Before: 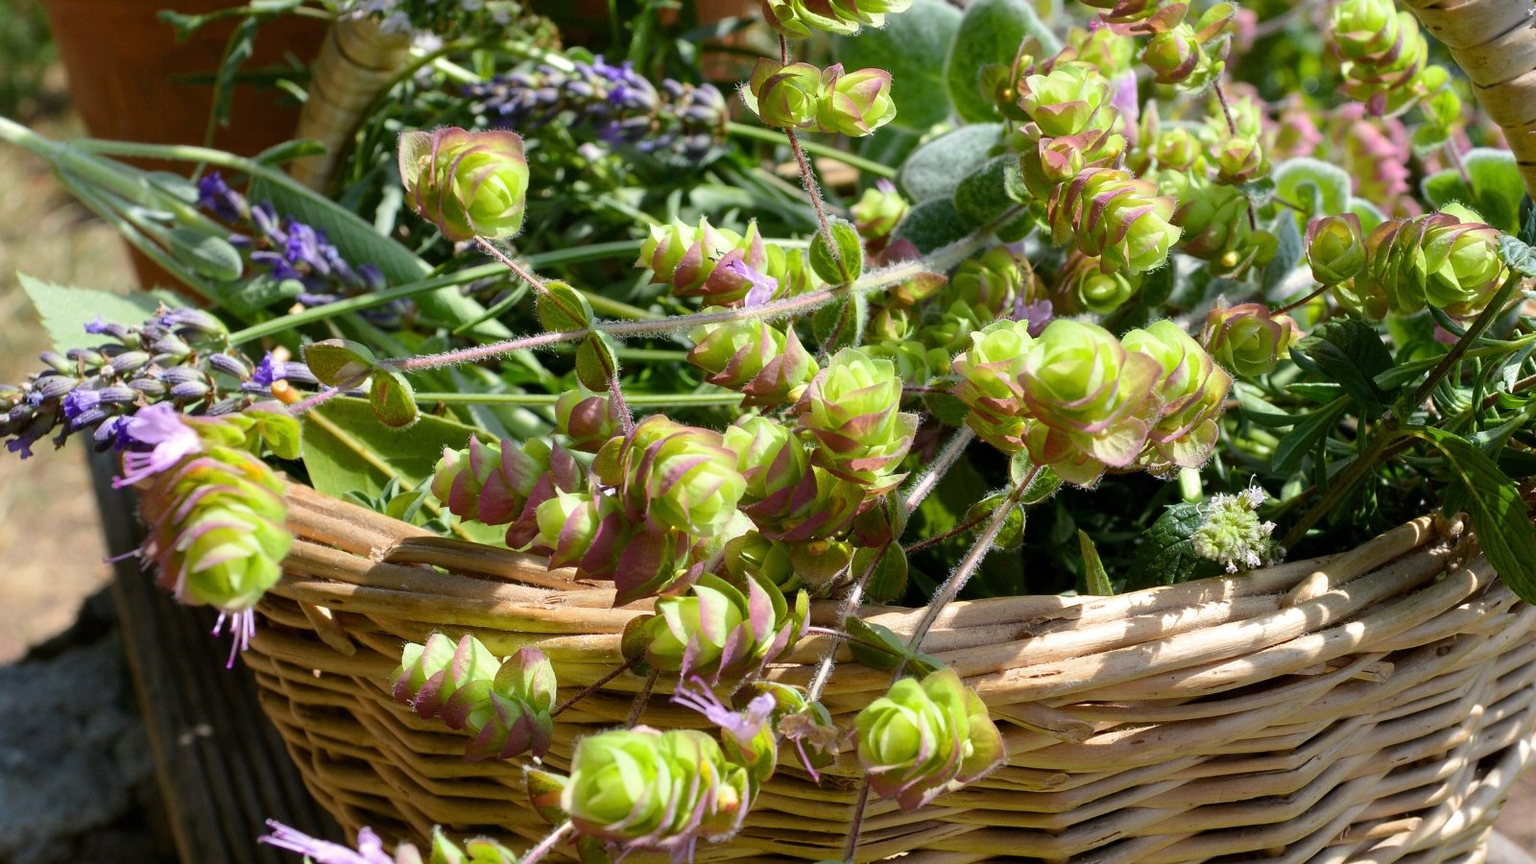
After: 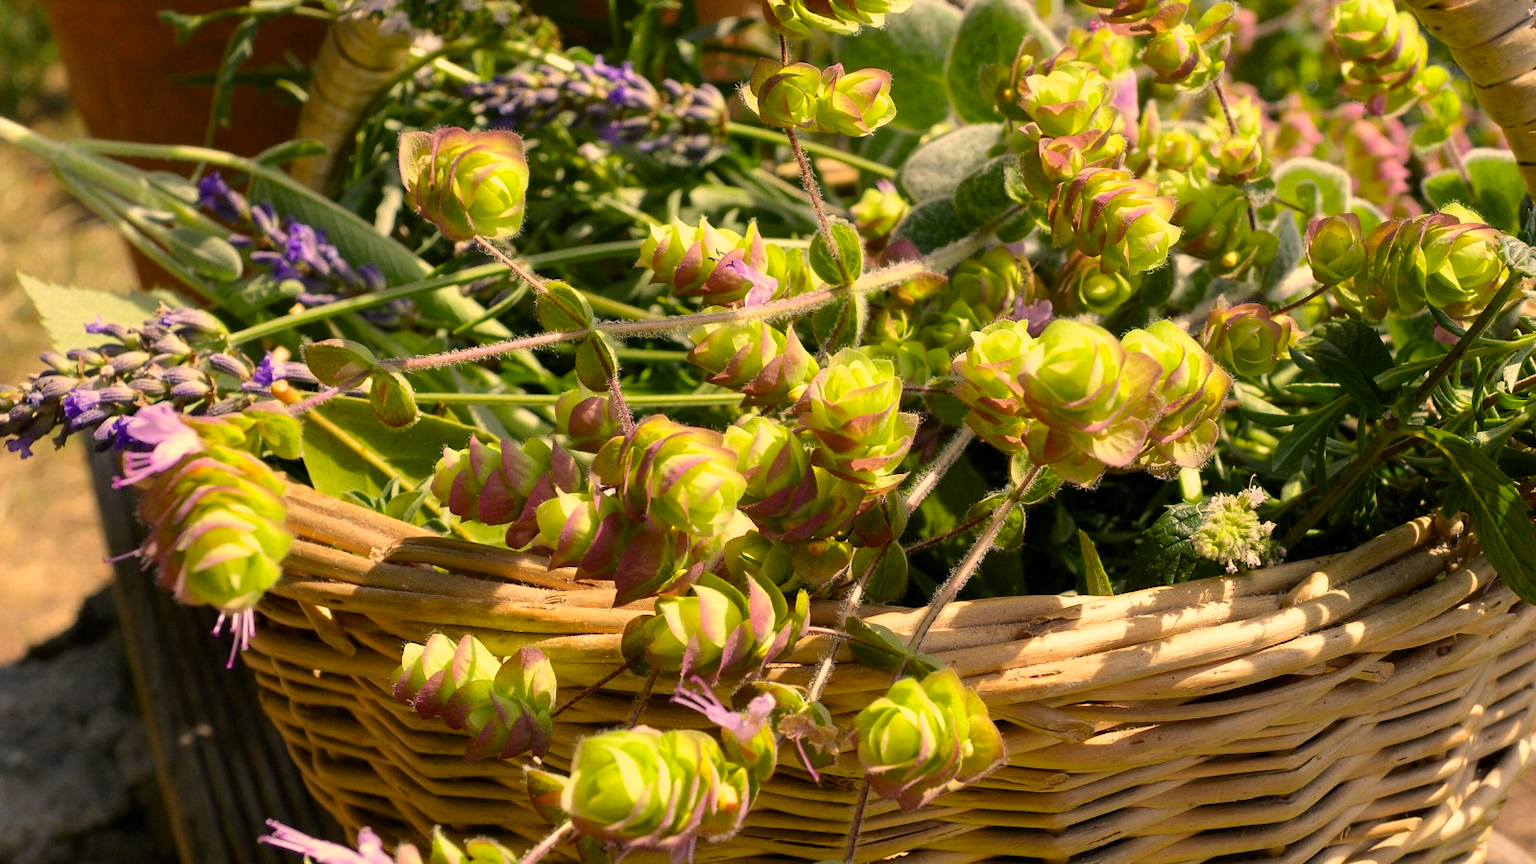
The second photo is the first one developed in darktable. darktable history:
color correction: highlights a* 14.9, highlights b* 32.18
